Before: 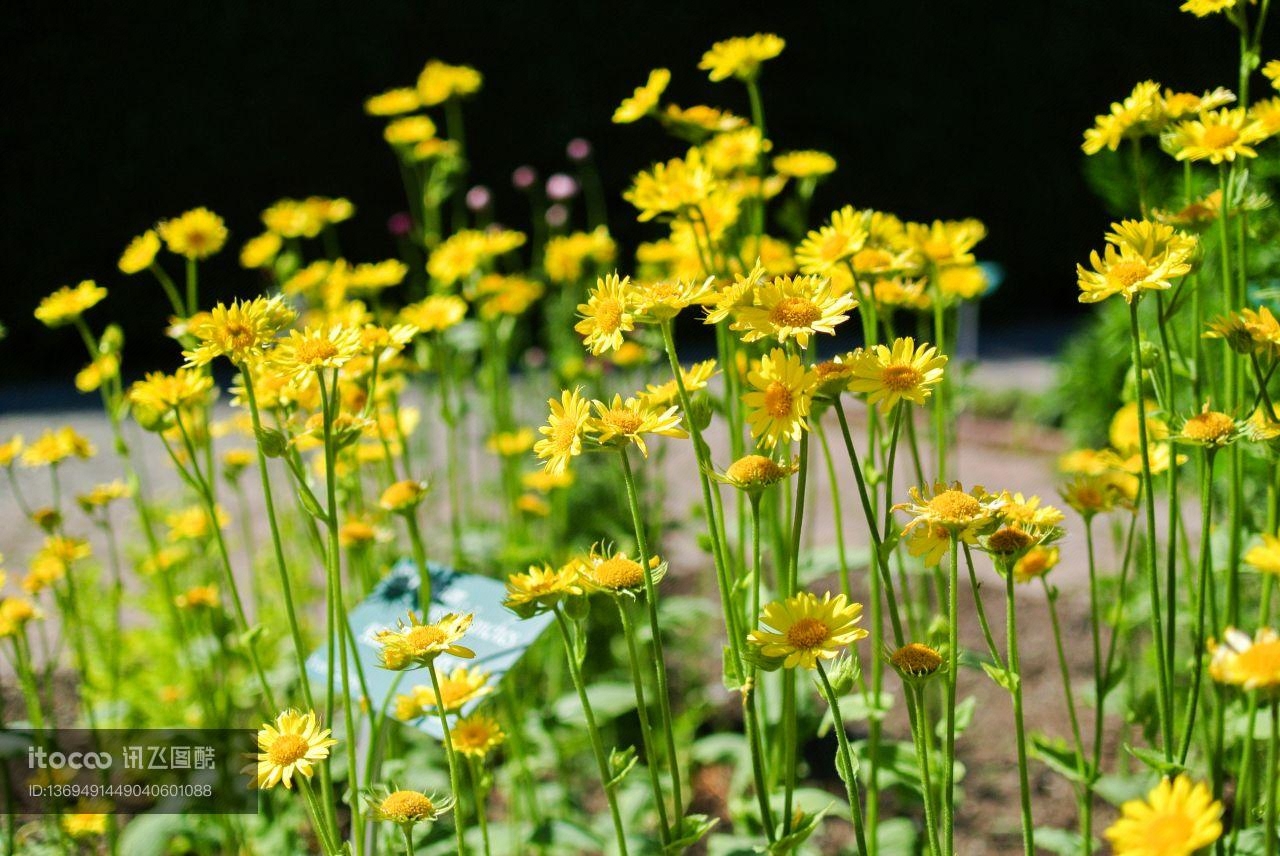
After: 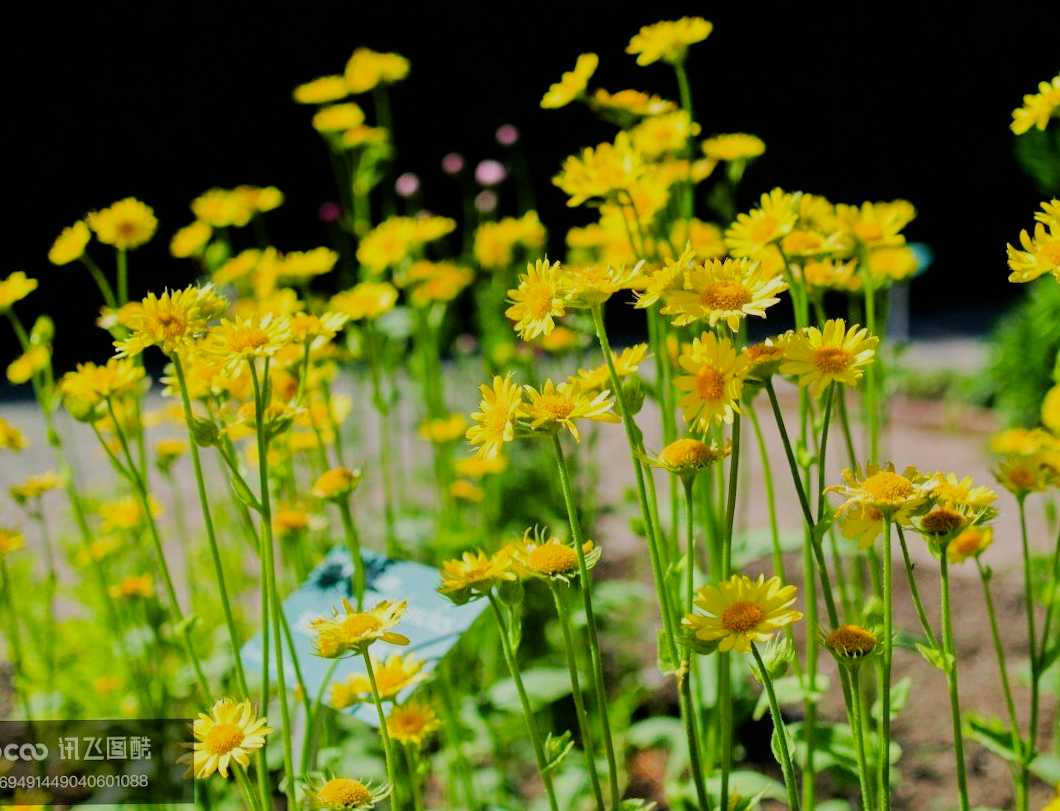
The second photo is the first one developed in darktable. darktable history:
crop and rotate: angle 0.681°, left 4.522%, top 0.942%, right 11.176%, bottom 2.557%
filmic rgb: black relative exposure -7.65 EV, white relative exposure 4.56 EV, hardness 3.61, color science v6 (2022)
color correction: highlights b* -0.001, saturation 1.14
